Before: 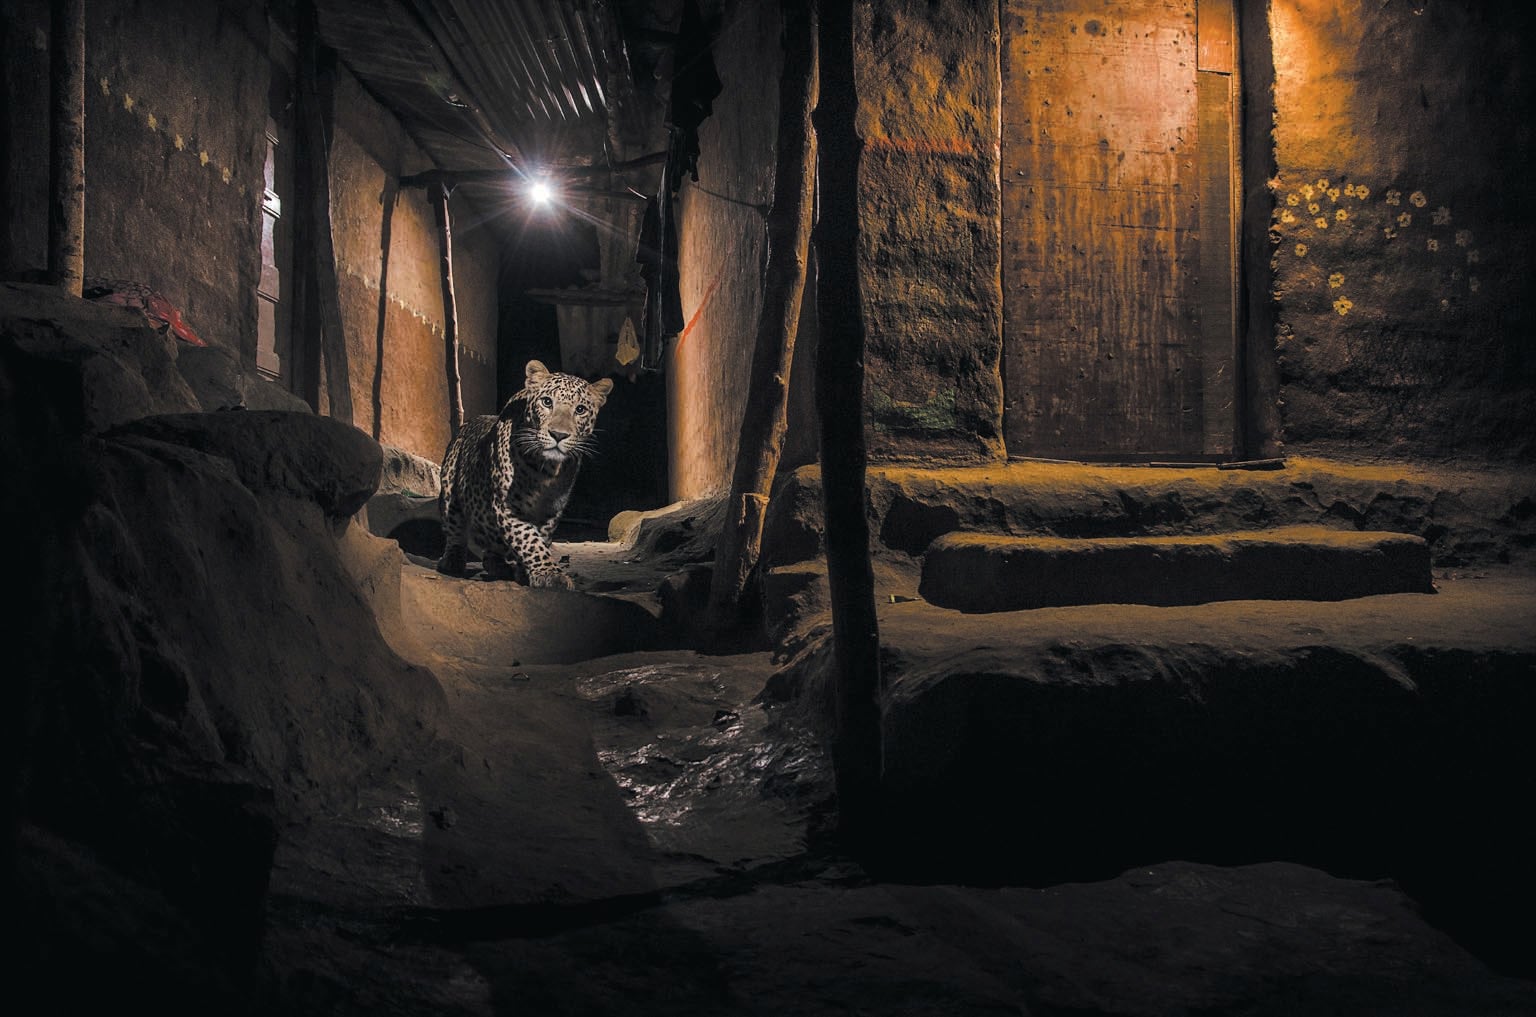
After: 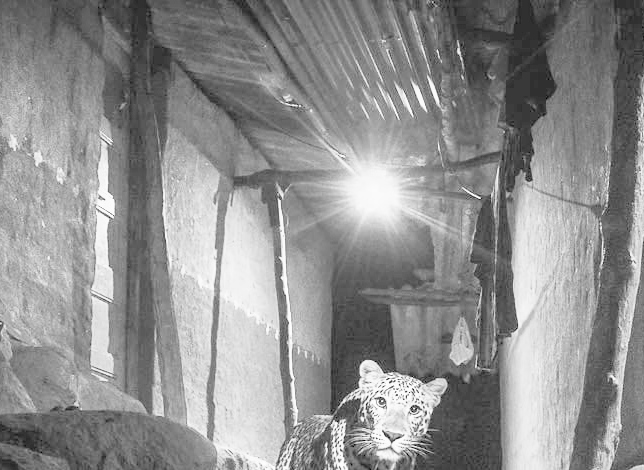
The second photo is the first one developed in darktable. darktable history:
exposure: black level correction 0.001, exposure 1.719 EV, compensate exposure bias true, compensate highlight preservation false
filmic rgb: middle gray luminance 4.29%, black relative exposure -13 EV, white relative exposure 5 EV, threshold 6 EV, target black luminance 0%, hardness 5.19, latitude 59.69%, contrast 0.767, highlights saturation mix 5%, shadows ↔ highlights balance 25.95%, add noise in highlights 0, color science v3 (2019), use custom middle-gray values true, iterations of high-quality reconstruction 0, contrast in highlights soft, enable highlight reconstruction true
crop and rotate: left 10.817%, top 0.062%, right 47.194%, bottom 53.626%
monochrome: a 32, b 64, size 2.3
